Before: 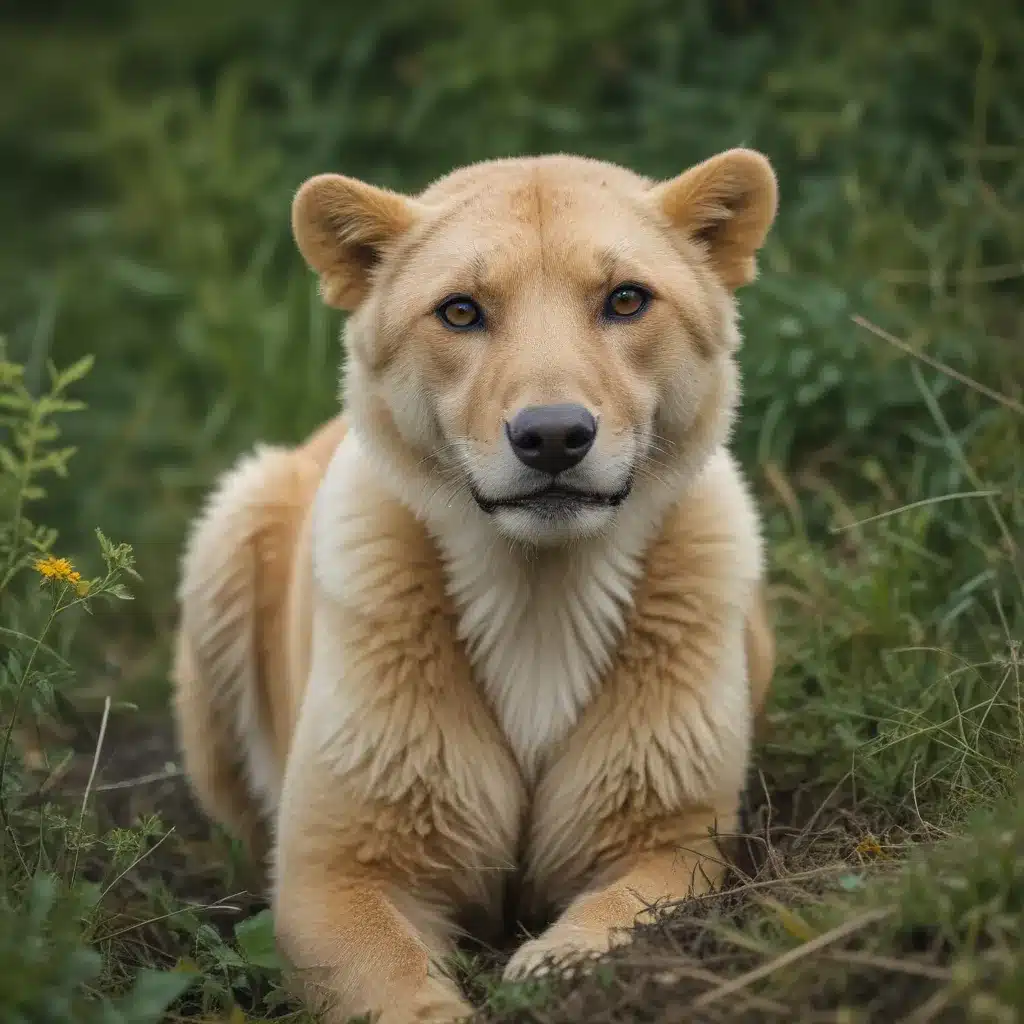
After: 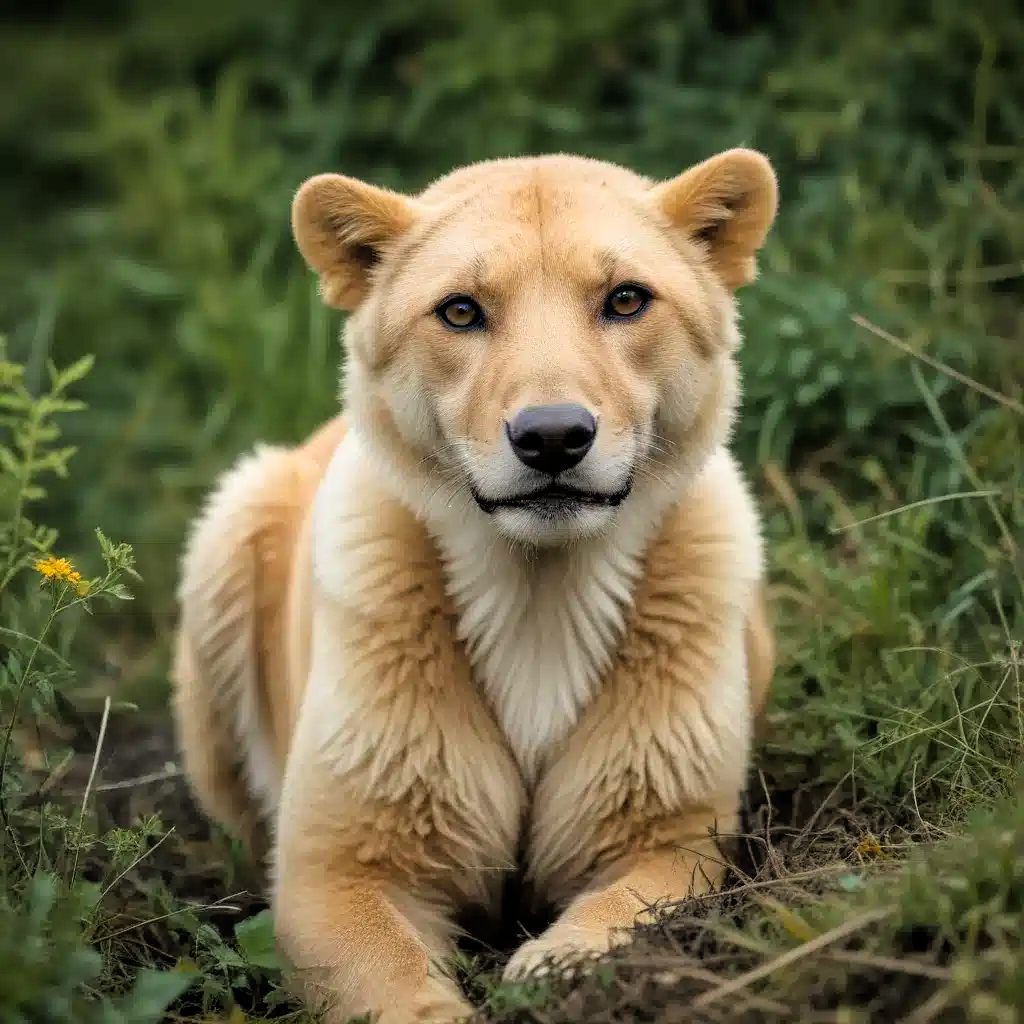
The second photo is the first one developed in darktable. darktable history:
color correction: highlights b* 0.031, saturation 1.13
filmic rgb: black relative exposure -4.94 EV, white relative exposure 2.84 EV, hardness 3.71
exposure: exposure 0.372 EV, compensate highlight preservation false
tone equalizer: mask exposure compensation -0.489 EV
